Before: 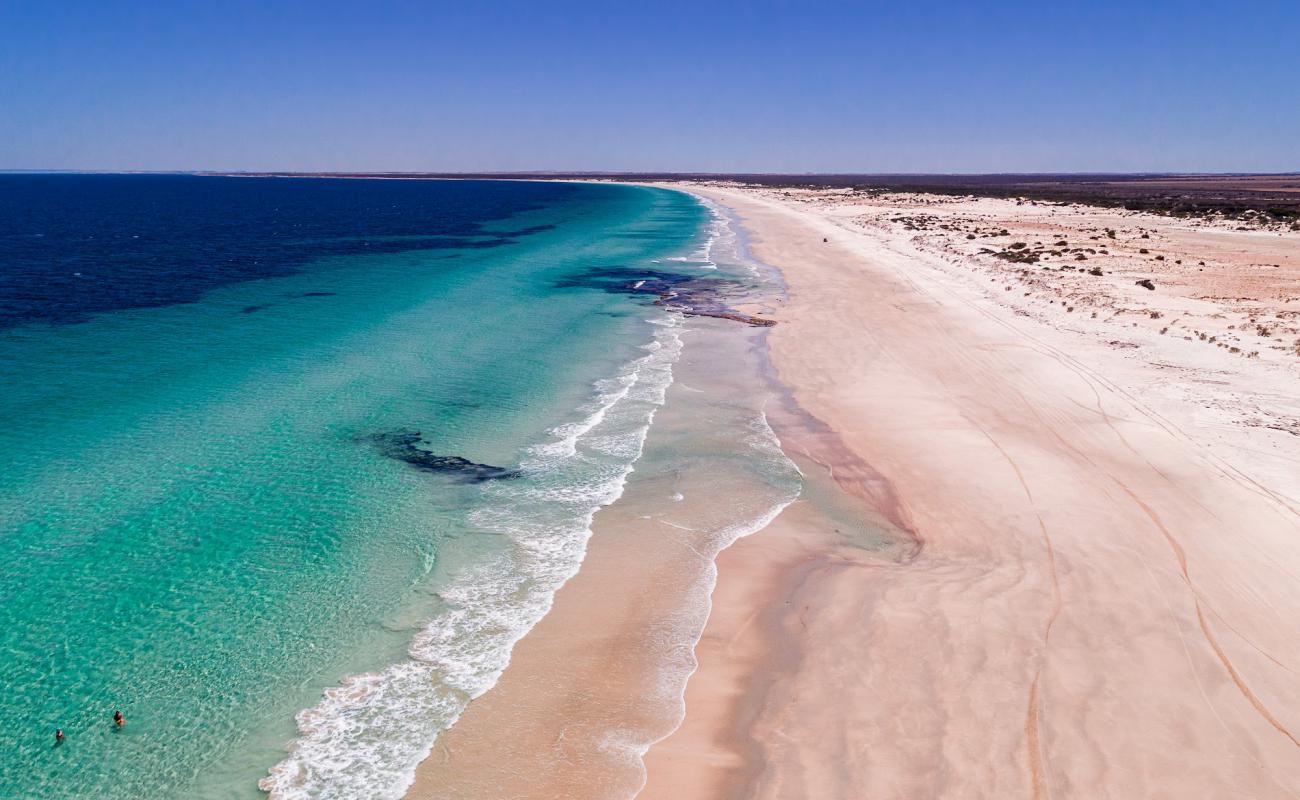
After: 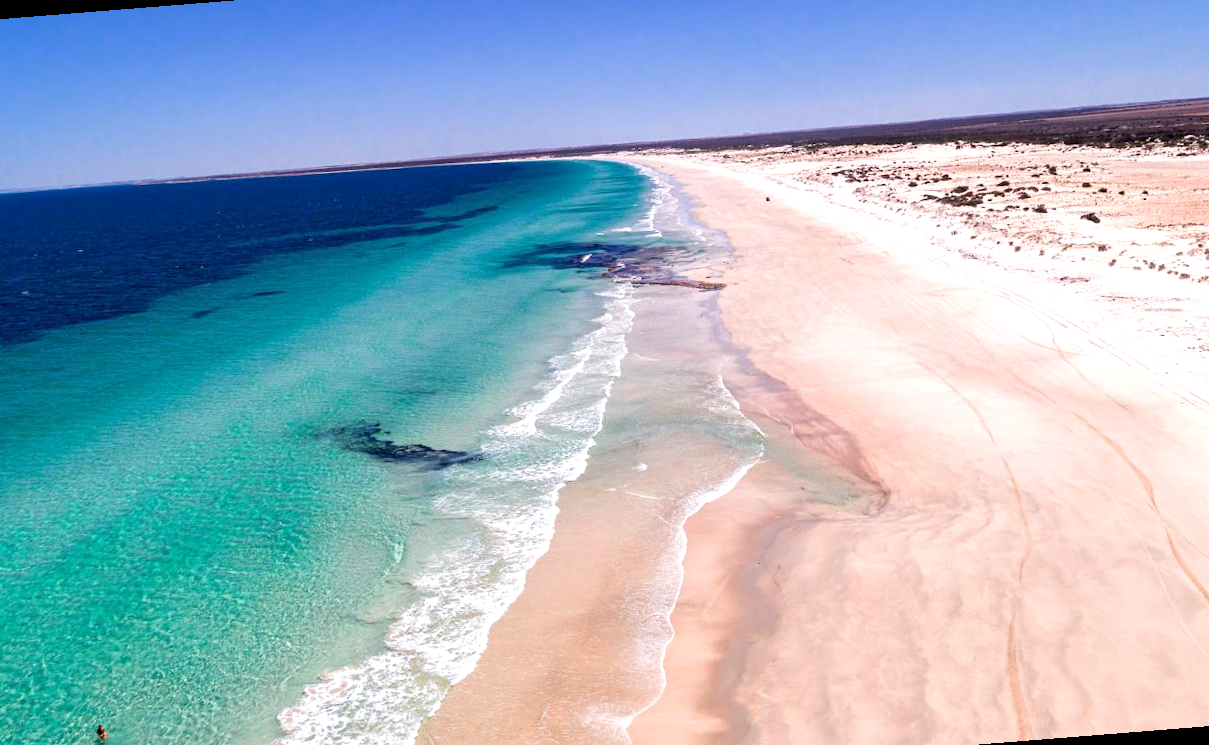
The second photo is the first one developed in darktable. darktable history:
rotate and perspective: rotation -4.57°, crop left 0.054, crop right 0.944, crop top 0.087, crop bottom 0.914
exposure: black level correction 0.001, exposure 0.5 EV, compensate exposure bias true, compensate highlight preservation false
